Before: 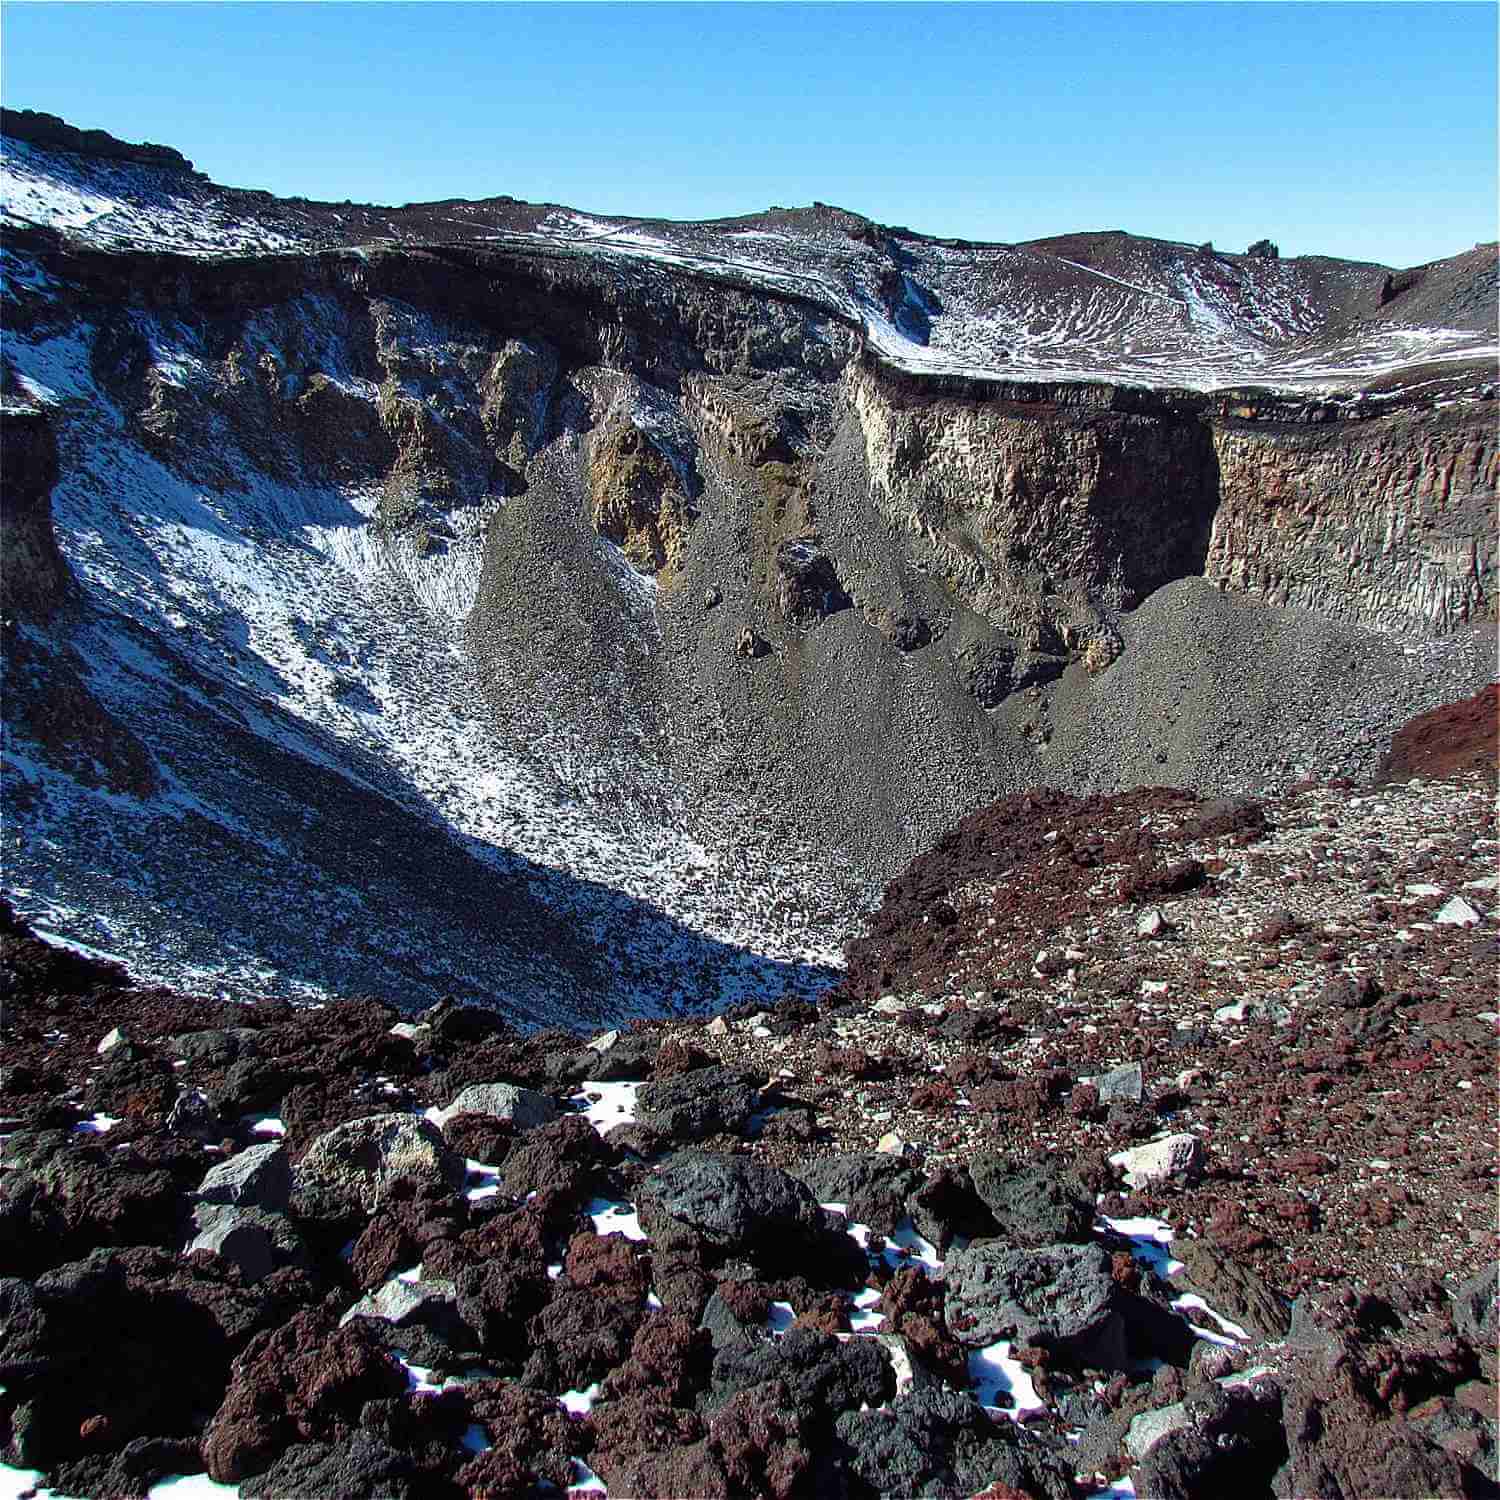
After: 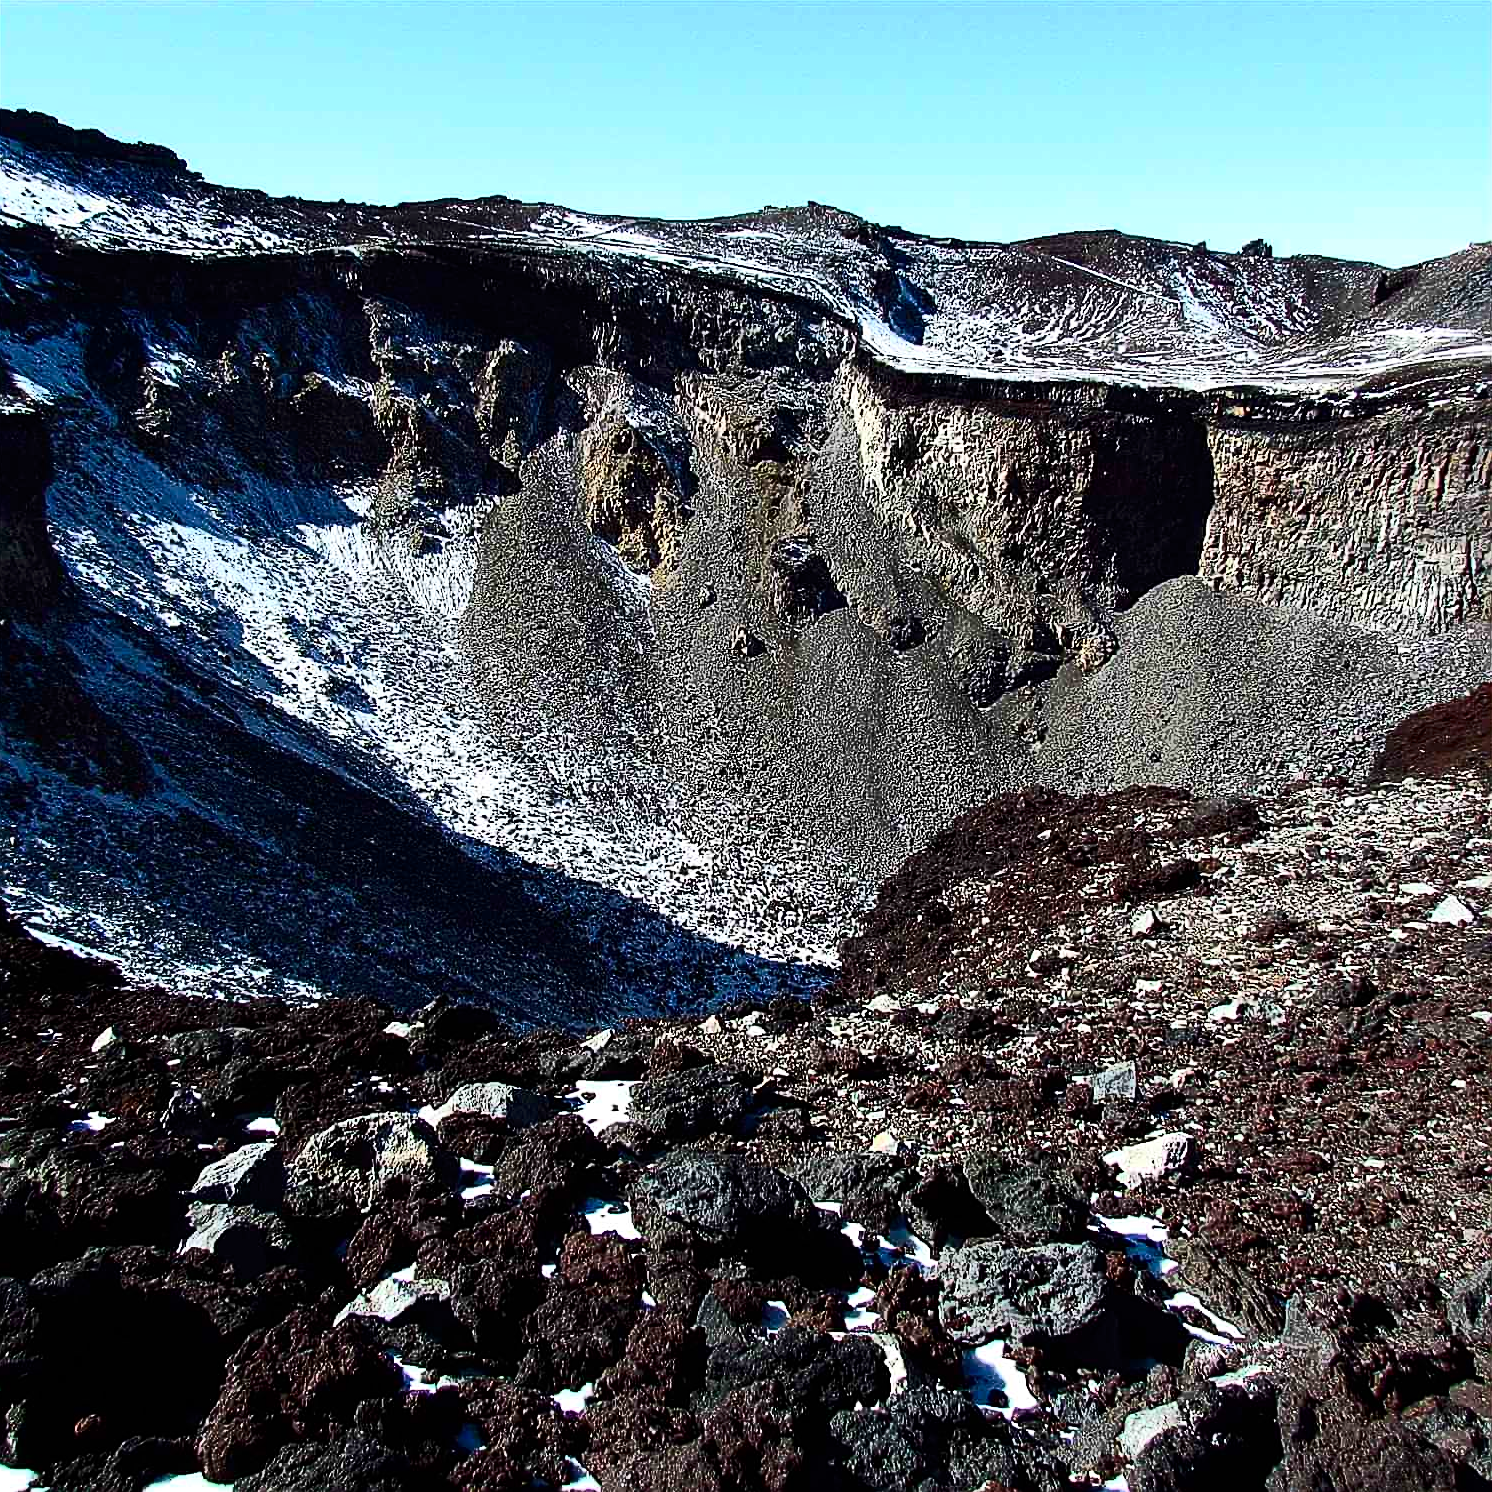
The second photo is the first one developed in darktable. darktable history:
exposure: exposure -0.588 EV, compensate exposure bias true, compensate highlight preservation false
tone curve: curves: ch0 [(0, 0) (0.003, 0.003) (0.011, 0.011) (0.025, 0.024) (0.044, 0.043) (0.069, 0.067) (0.1, 0.096) (0.136, 0.131) (0.177, 0.171) (0.224, 0.216) (0.277, 0.267) (0.335, 0.323) (0.399, 0.384) (0.468, 0.451) (0.543, 0.678) (0.623, 0.734) (0.709, 0.795) (0.801, 0.859) (0.898, 0.928) (1, 1)], color space Lab, independent channels, preserve colors none
color zones: curves: ch1 [(0, 0.469) (0.001, 0.469) (0.12, 0.446) (0.248, 0.469) (0.5, 0.5) (0.748, 0.5) (0.999, 0.469) (1, 0.469)]
tone equalizer: -8 EV -0.741 EV, -7 EV -0.705 EV, -6 EV -0.628 EV, -5 EV -0.384 EV, -3 EV 0.376 EV, -2 EV 0.6 EV, -1 EV 0.691 EV, +0 EV 0.76 EV, mask exposure compensation -0.49 EV
sharpen: on, module defaults
contrast brightness saturation: contrast 0.279
crop and rotate: left 0.477%, top 0.128%, bottom 0.395%
